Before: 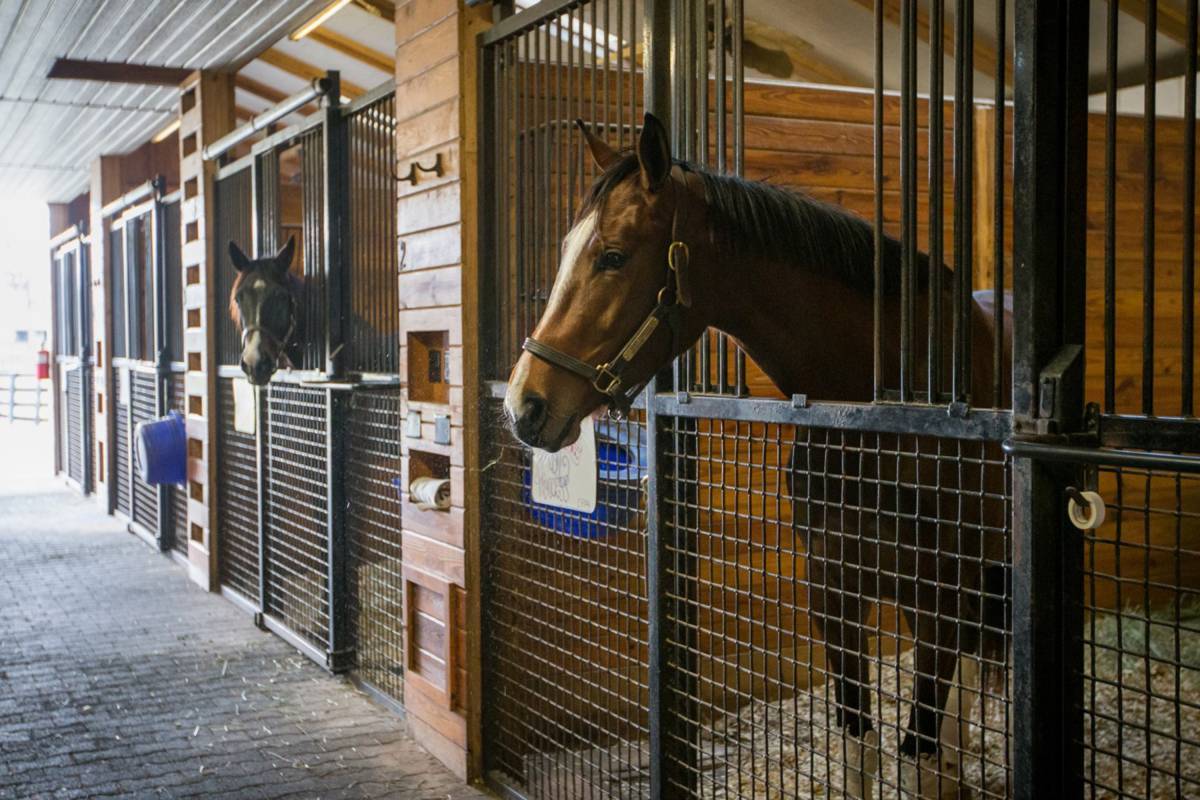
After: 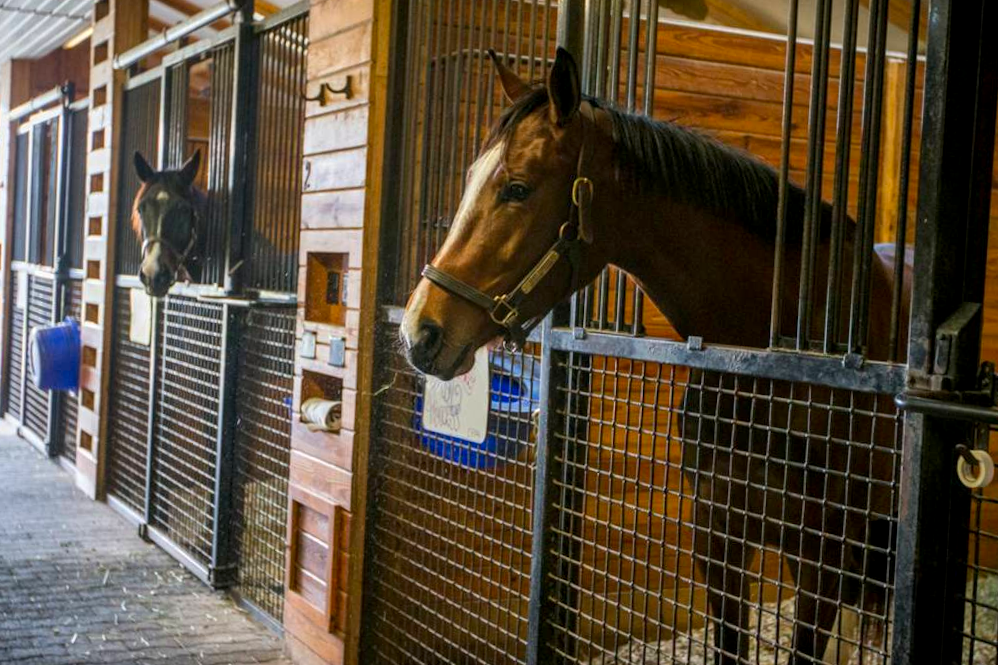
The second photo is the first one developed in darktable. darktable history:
color balance rgb: on, module defaults
crop and rotate: angle -3.27°, left 5.211%, top 5.211%, right 4.607%, bottom 4.607%
color correction: saturation 1.34
local contrast: on, module defaults
